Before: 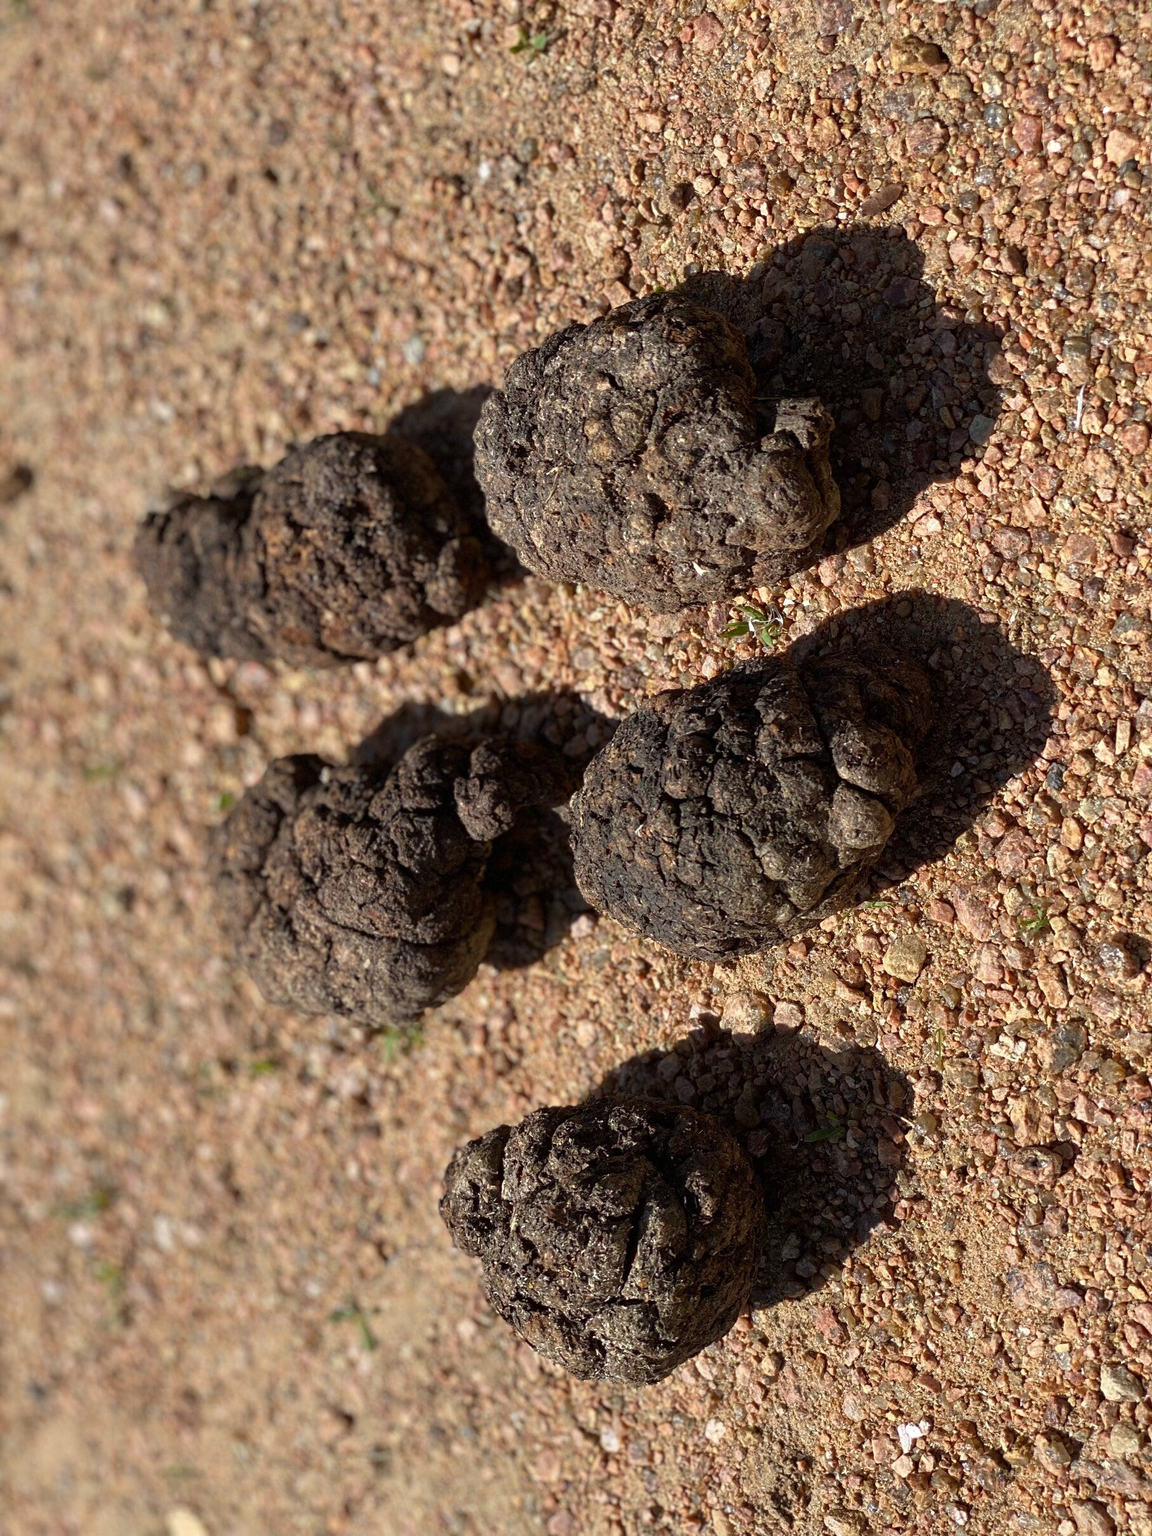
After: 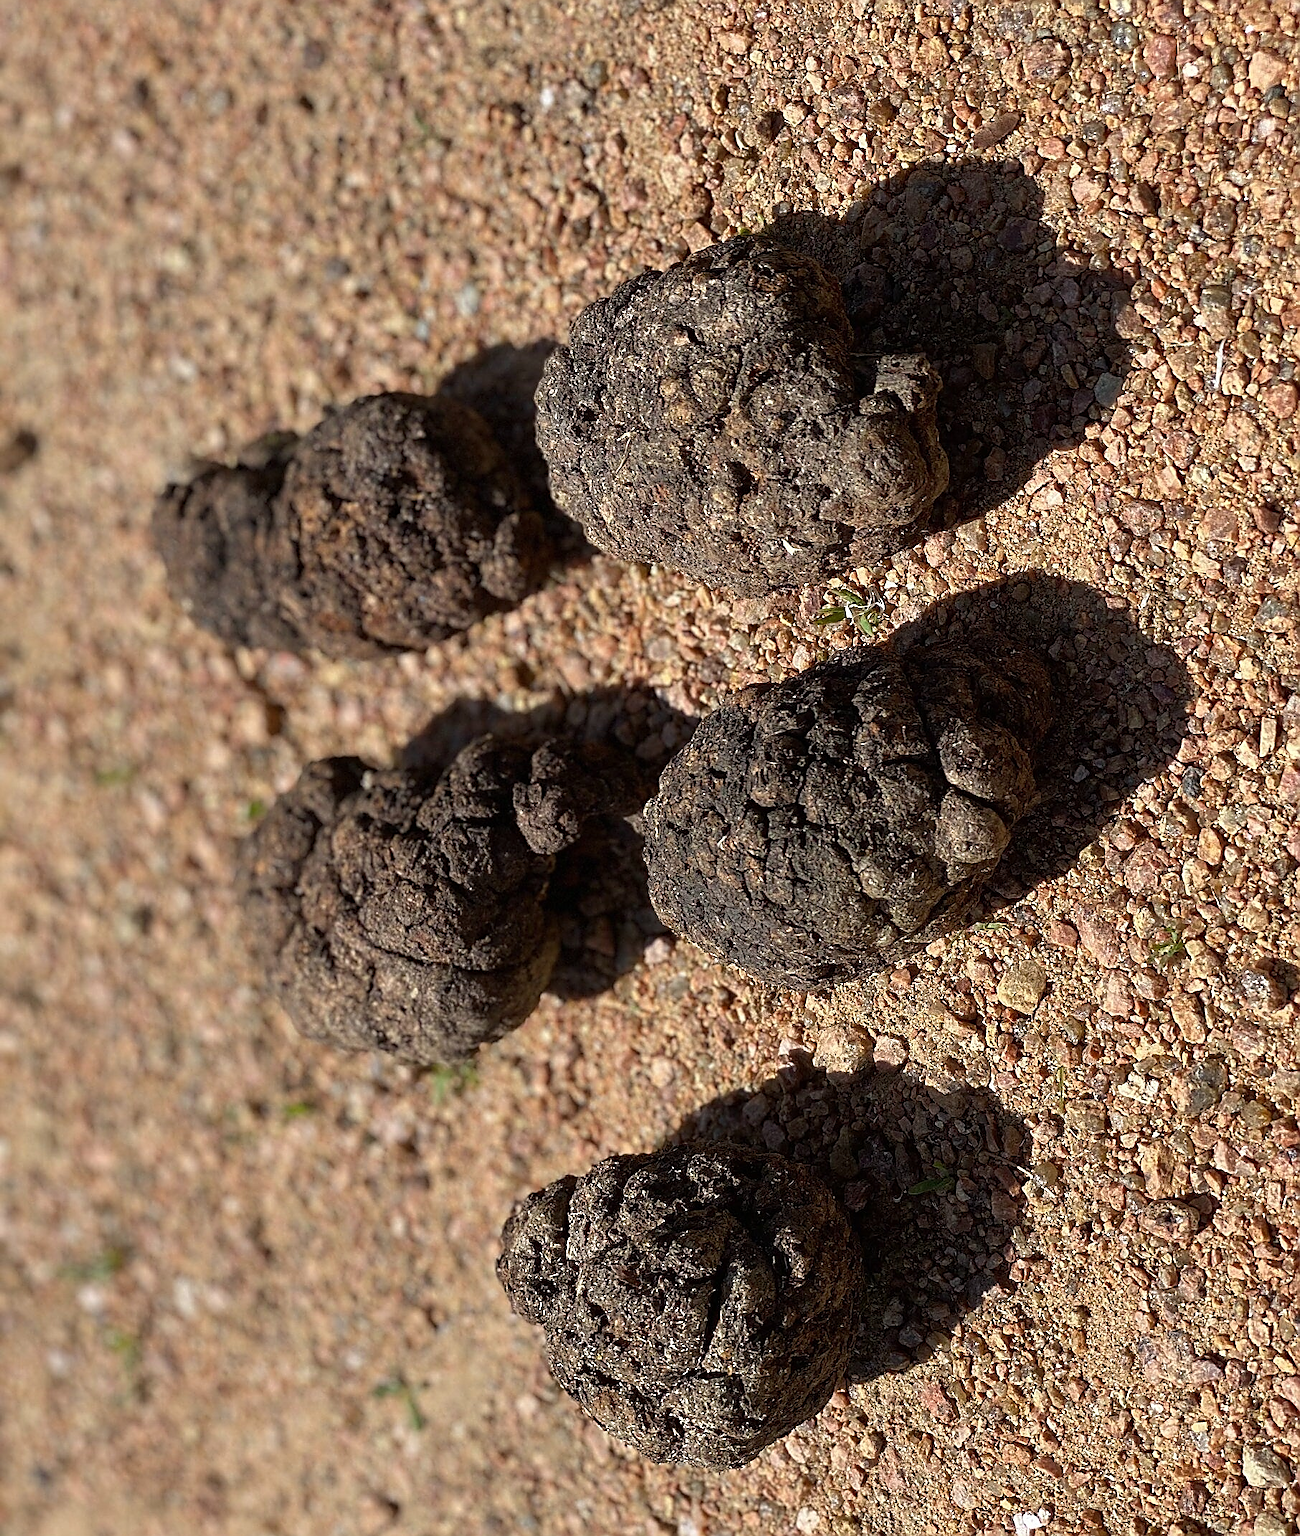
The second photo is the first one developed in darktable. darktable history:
sharpen: radius 1.392, amount 1.26, threshold 0.635
crop and rotate: top 5.535%, bottom 5.888%
